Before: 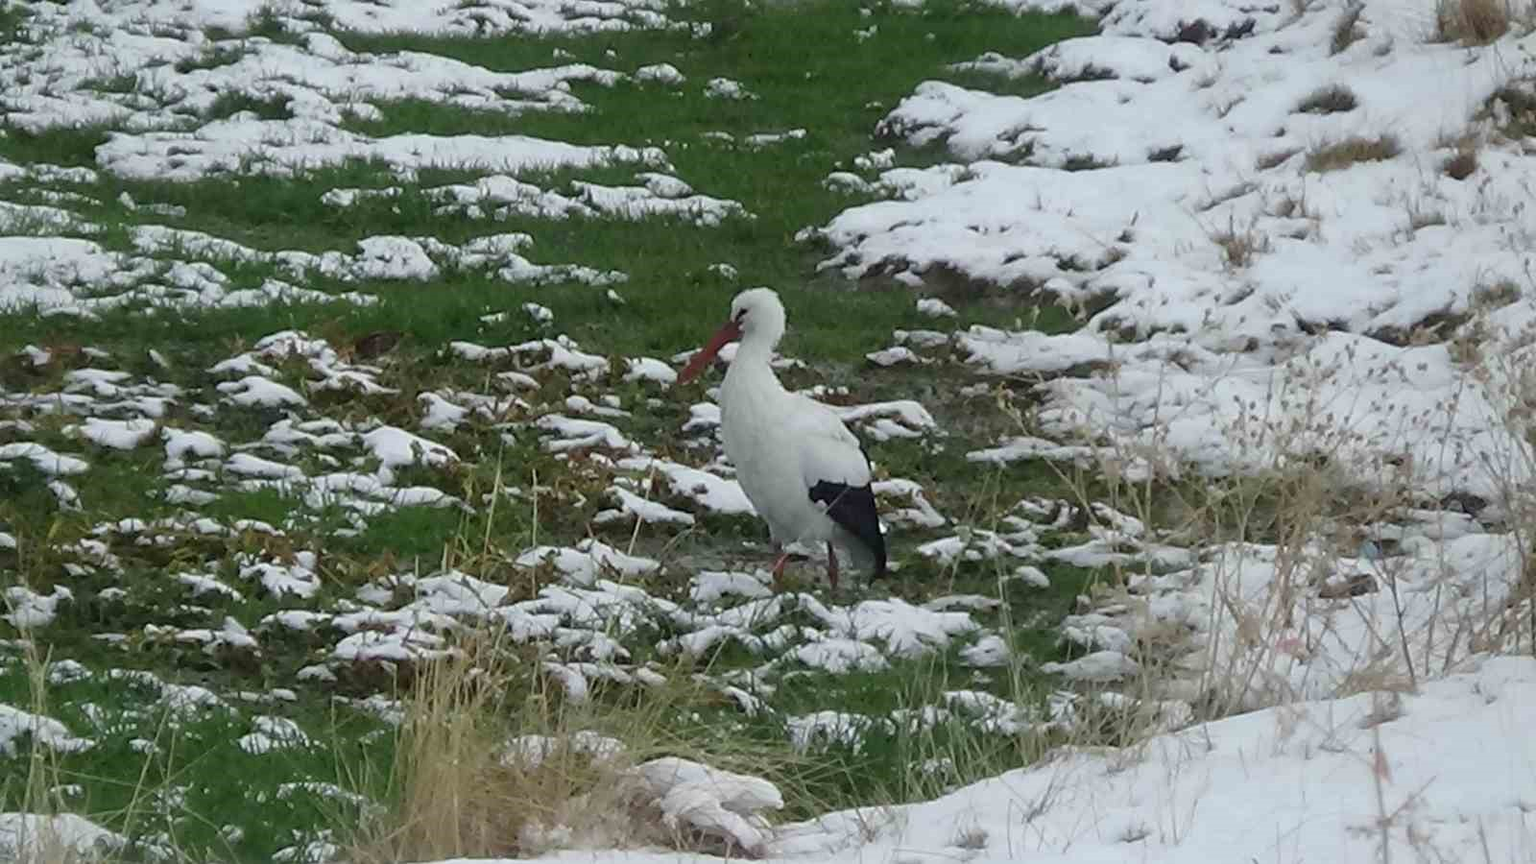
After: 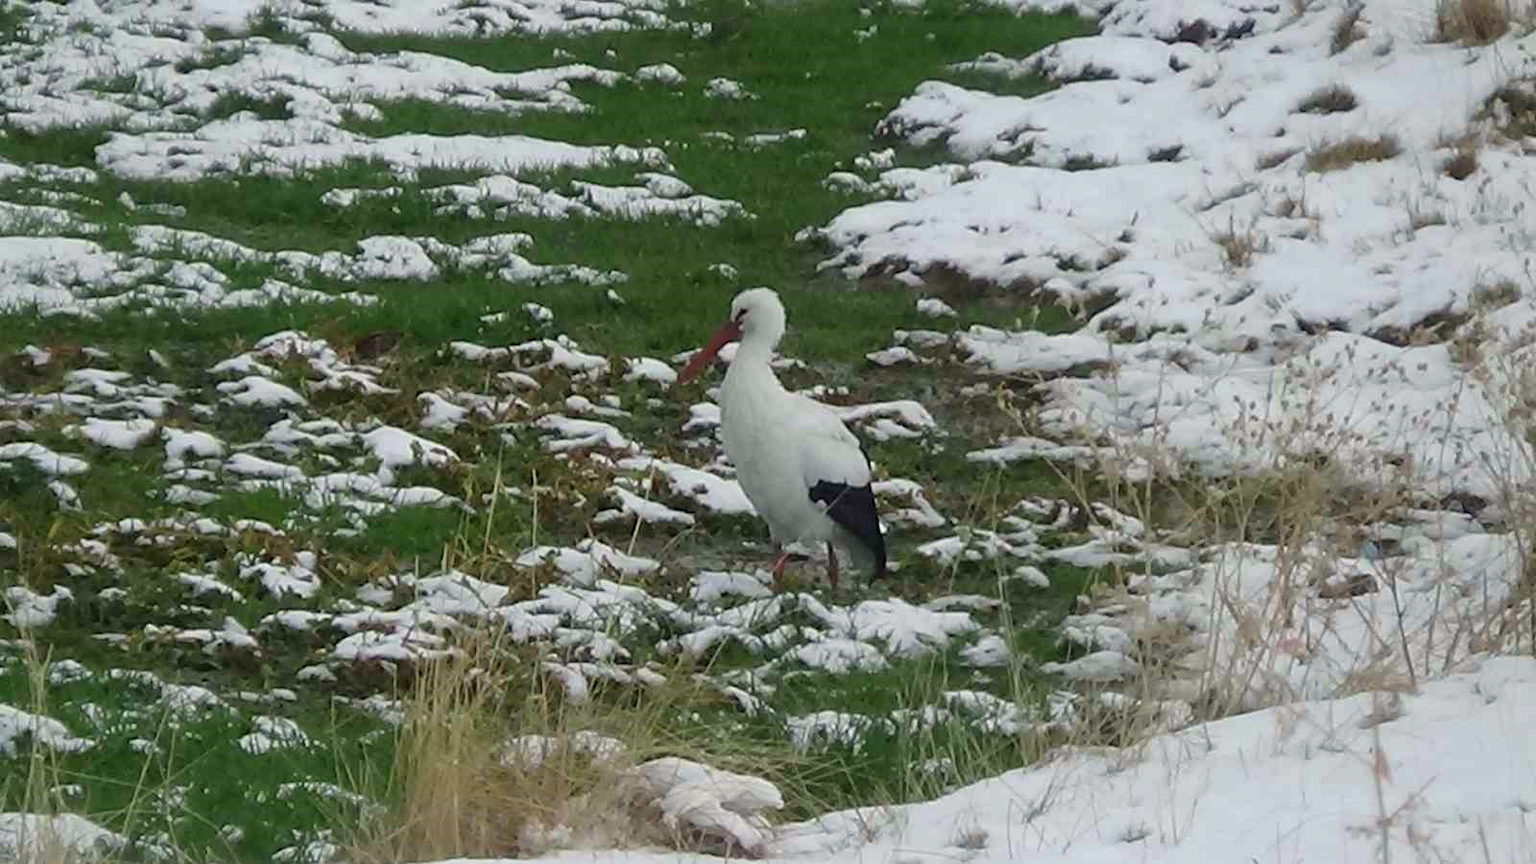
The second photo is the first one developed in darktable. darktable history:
color correction: highlights a* 0.693, highlights b* 2.81, saturation 1.09
